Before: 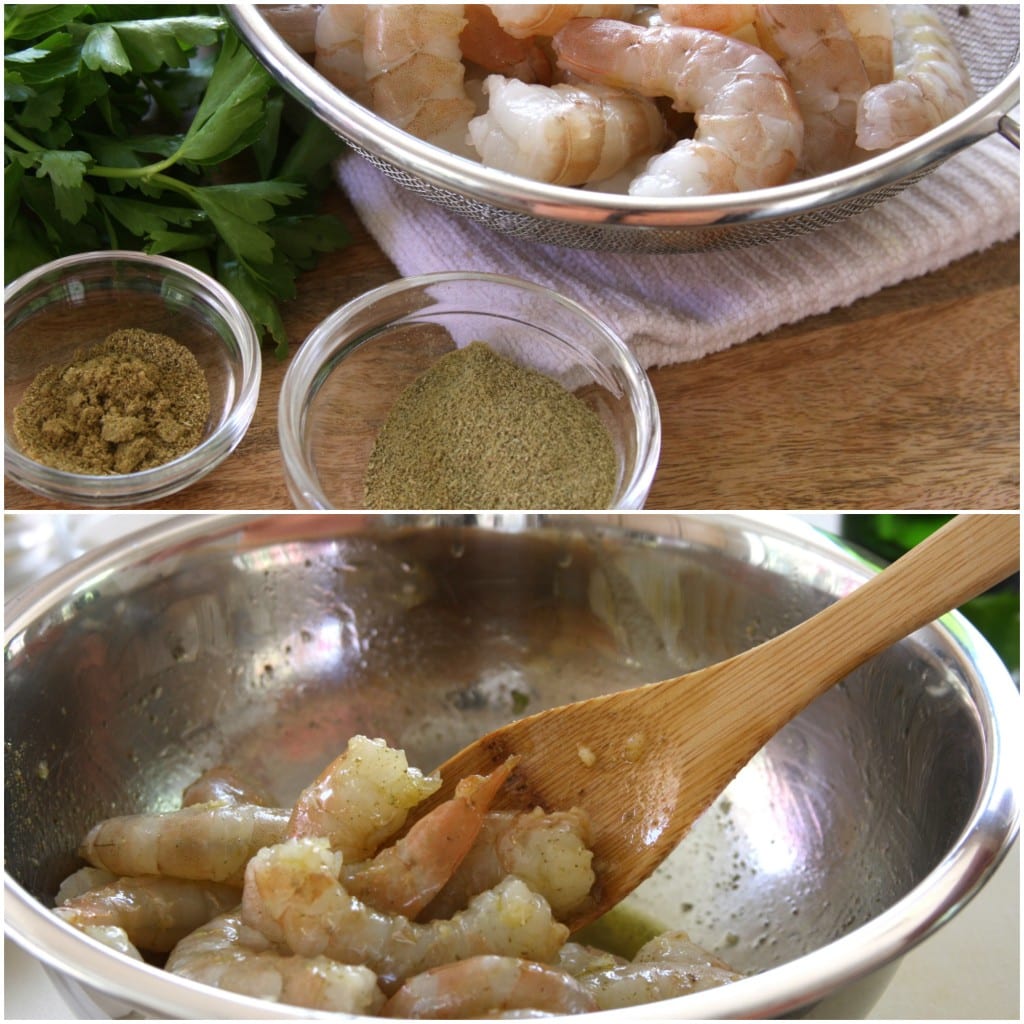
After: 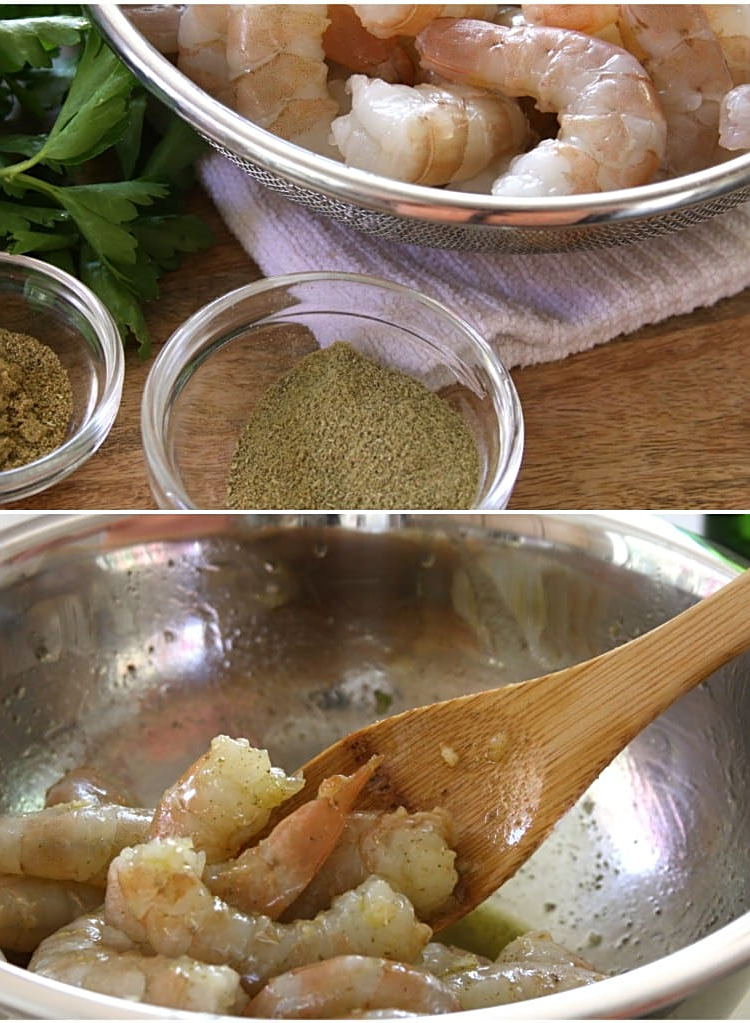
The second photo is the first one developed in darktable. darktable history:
sharpen: on, module defaults
crop: left 13.443%, right 13.31%
